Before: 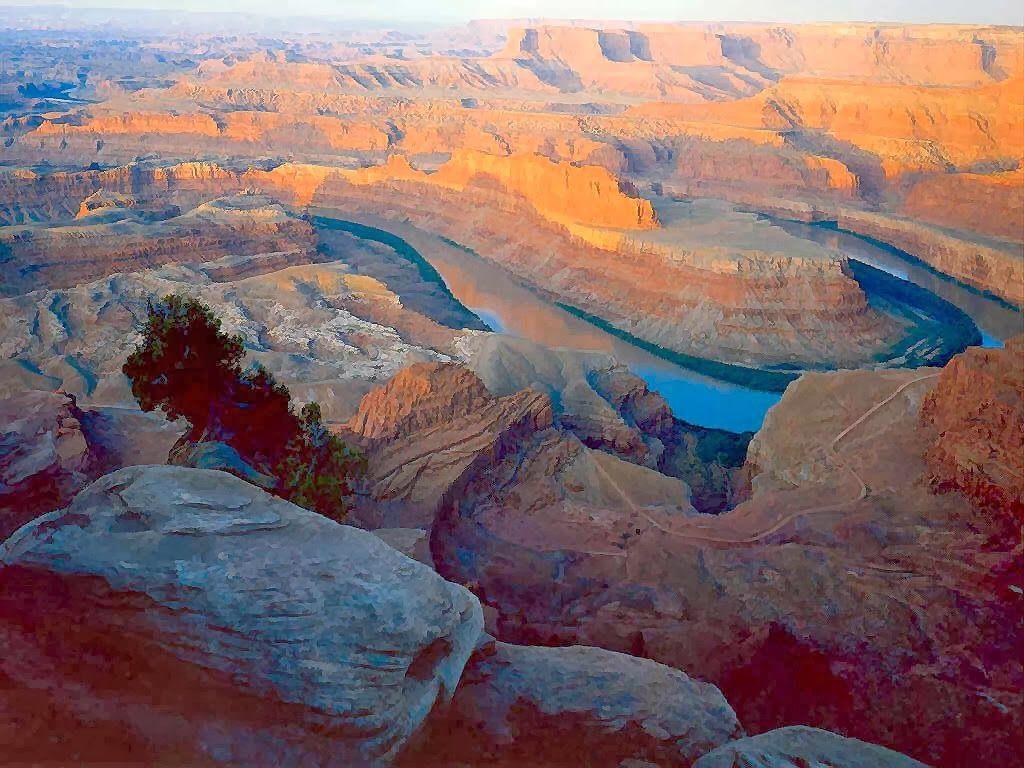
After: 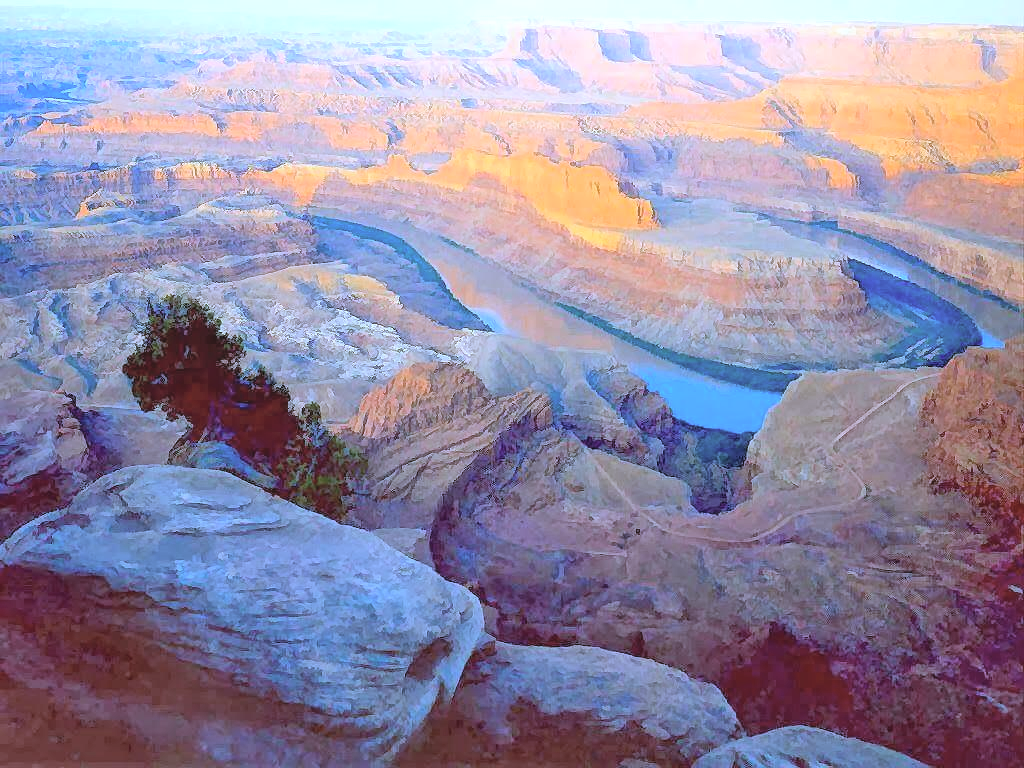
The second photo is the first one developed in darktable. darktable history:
white balance: red 0.871, blue 1.249
local contrast: detail 110%
tone equalizer: -8 EV -0.417 EV, -7 EV -0.389 EV, -6 EV -0.333 EV, -5 EV -0.222 EV, -3 EV 0.222 EV, -2 EV 0.333 EV, -1 EV 0.389 EV, +0 EV 0.417 EV, edges refinement/feathering 500, mask exposure compensation -1.57 EV, preserve details no
contrast brightness saturation: brightness 0.28
